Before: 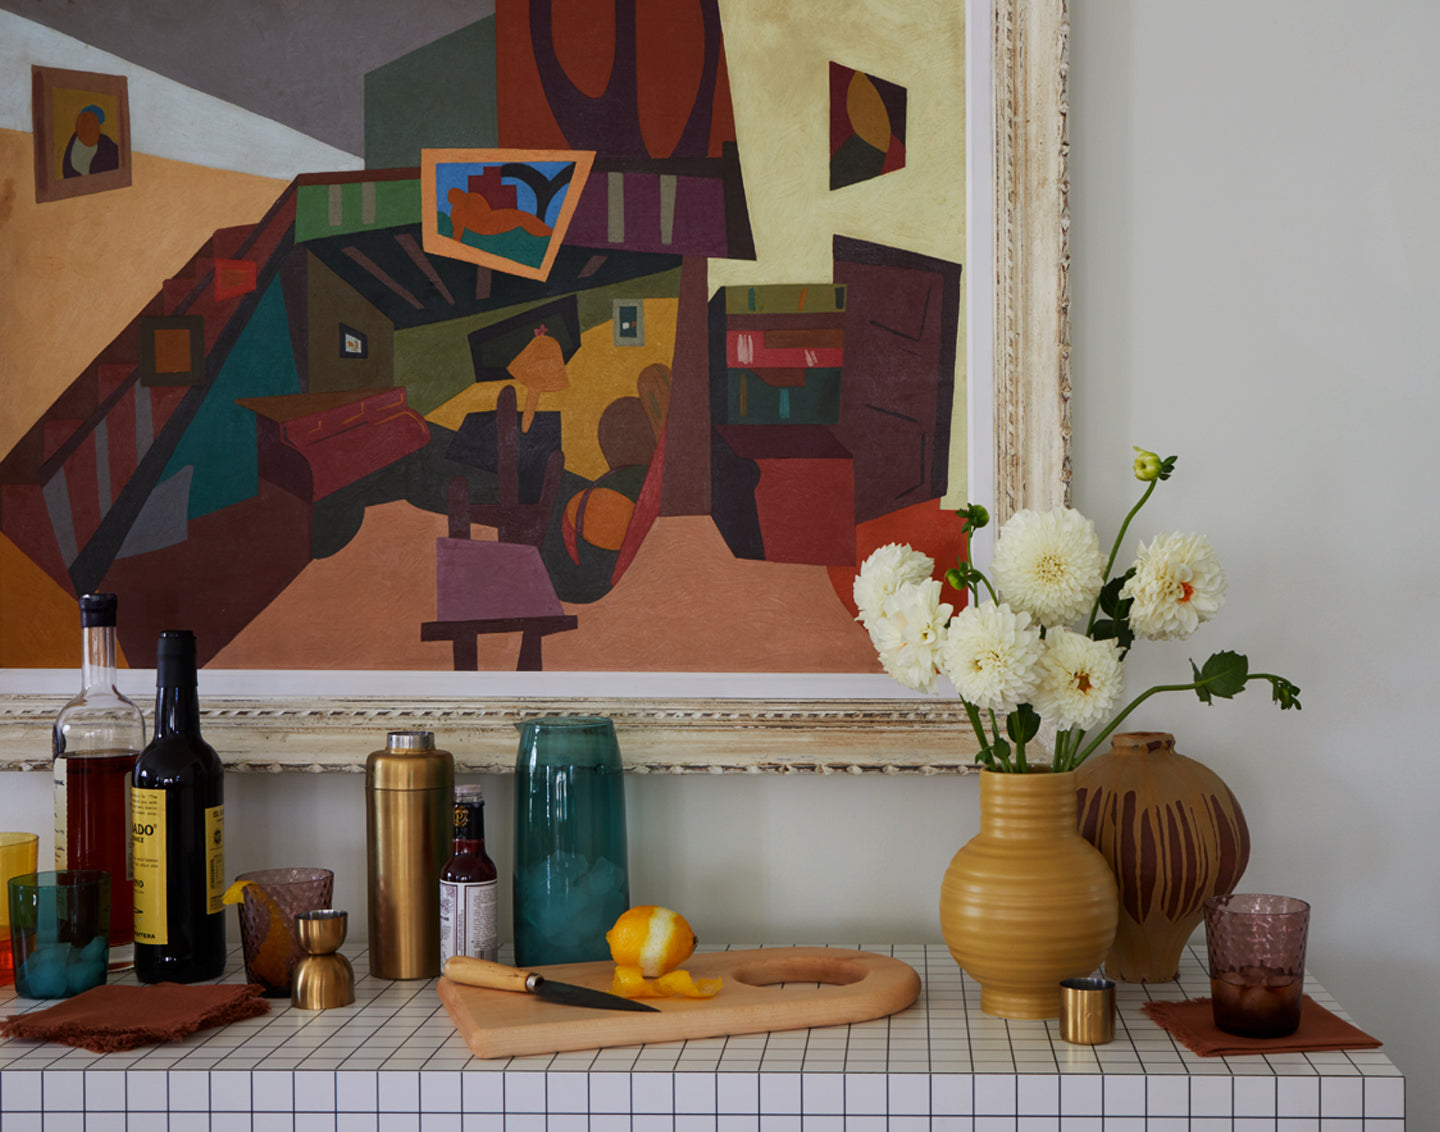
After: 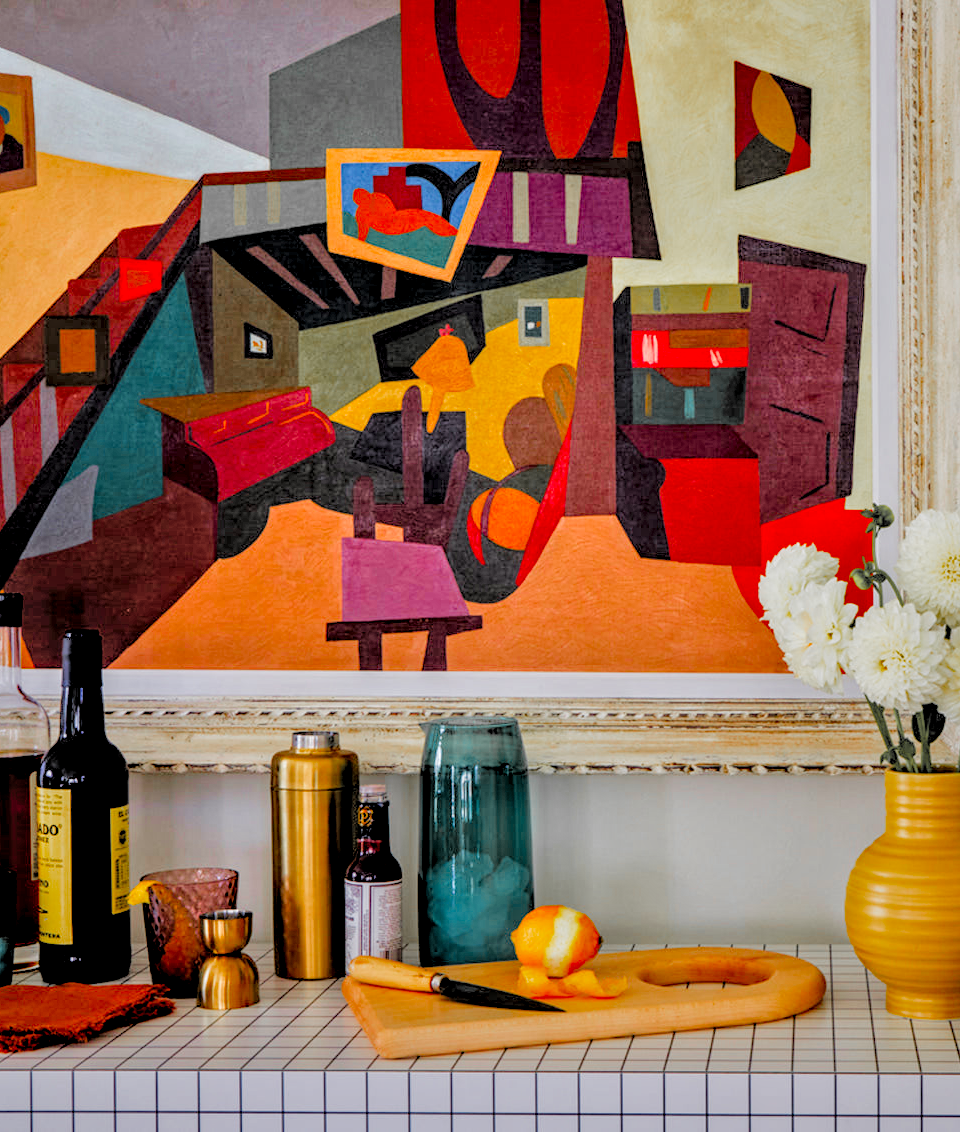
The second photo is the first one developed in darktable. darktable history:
crop and rotate: left 6.617%, right 26.717%
contrast brightness saturation: brightness 0.15
filmic rgb: black relative exposure -4.4 EV, white relative exposure 5 EV, threshold 3 EV, hardness 2.23, latitude 40.06%, contrast 1.15, highlights saturation mix 10%, shadows ↔ highlights balance 1.04%, preserve chrominance RGB euclidean norm (legacy), color science v4 (2020), enable highlight reconstruction true
color zones: curves: ch1 [(0, 0.679) (0.143, 0.647) (0.286, 0.261) (0.378, -0.011) (0.571, 0.396) (0.714, 0.399) (0.857, 0.406) (1, 0.679)]
tone equalizer: -7 EV 0.15 EV, -6 EV 0.6 EV, -5 EV 1.15 EV, -4 EV 1.33 EV, -3 EV 1.15 EV, -2 EV 0.6 EV, -1 EV 0.15 EV, mask exposure compensation -0.5 EV
local contrast: detail 160%
haze removal: adaptive false
